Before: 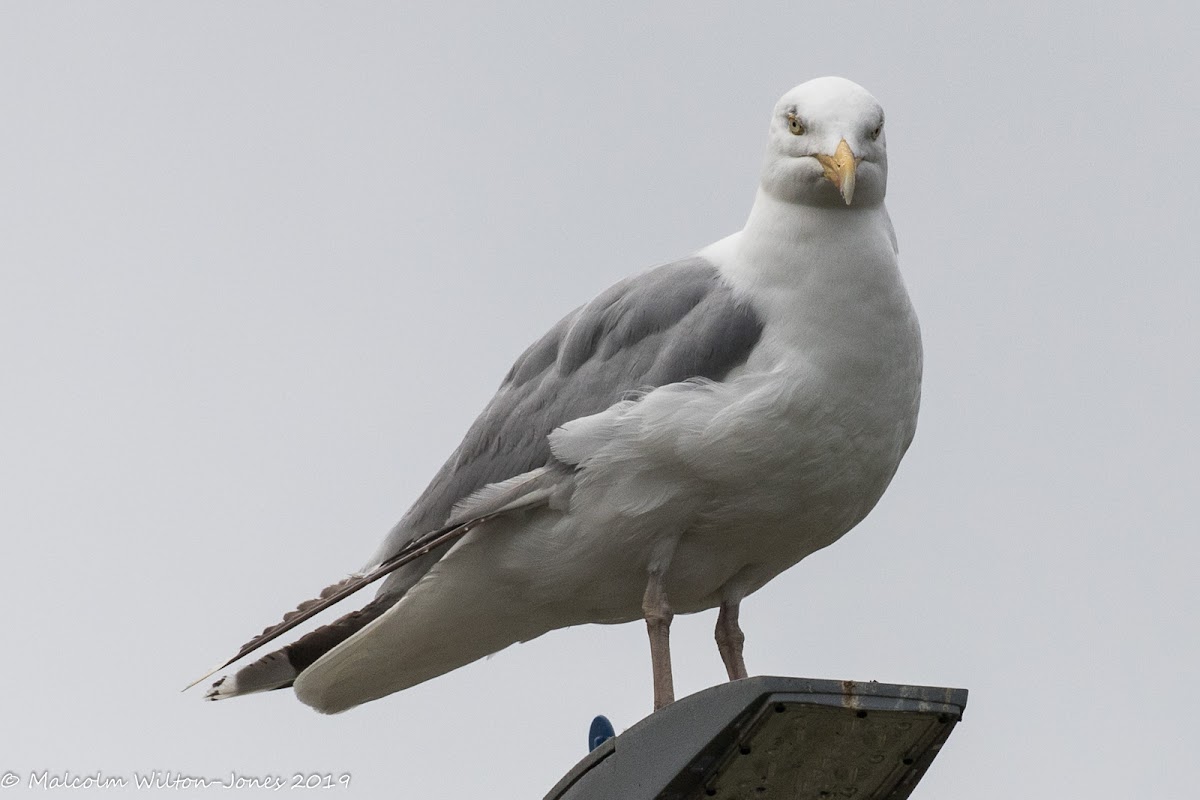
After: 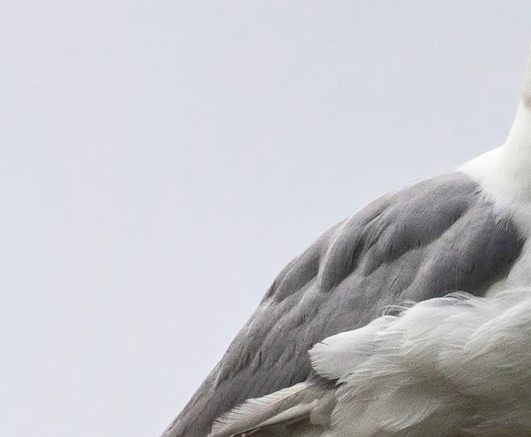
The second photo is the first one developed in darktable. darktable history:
shadows and highlights: shadows 29.75, highlights -30.31, low approximation 0.01, soften with gaussian
crop: left 19.95%, top 10.747%, right 35.729%, bottom 34.538%
local contrast: on, module defaults
color correction: highlights b* -0.004, saturation 0.991
contrast brightness saturation: contrast 0.198, brightness 0.165, saturation 0.222
velvia: on, module defaults
